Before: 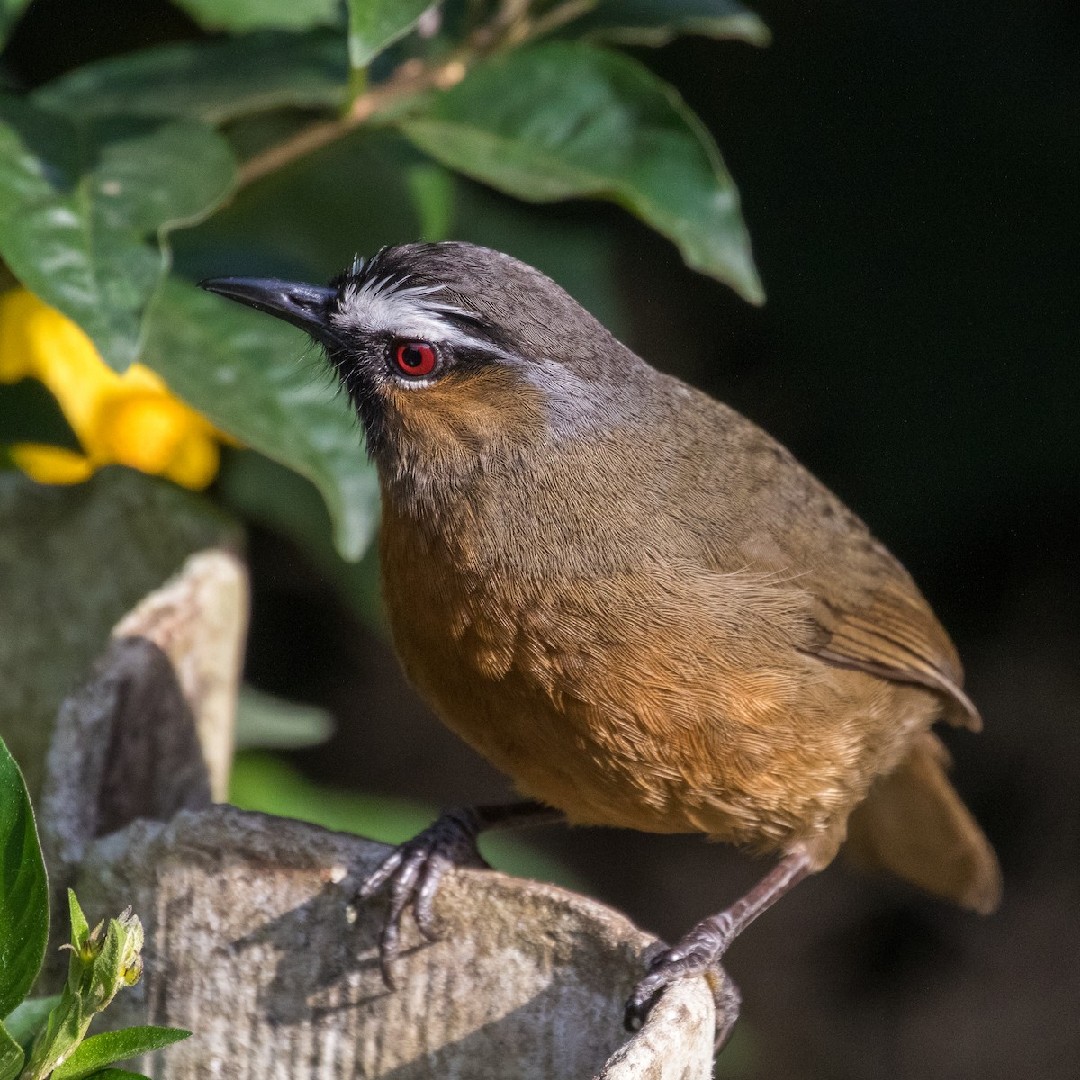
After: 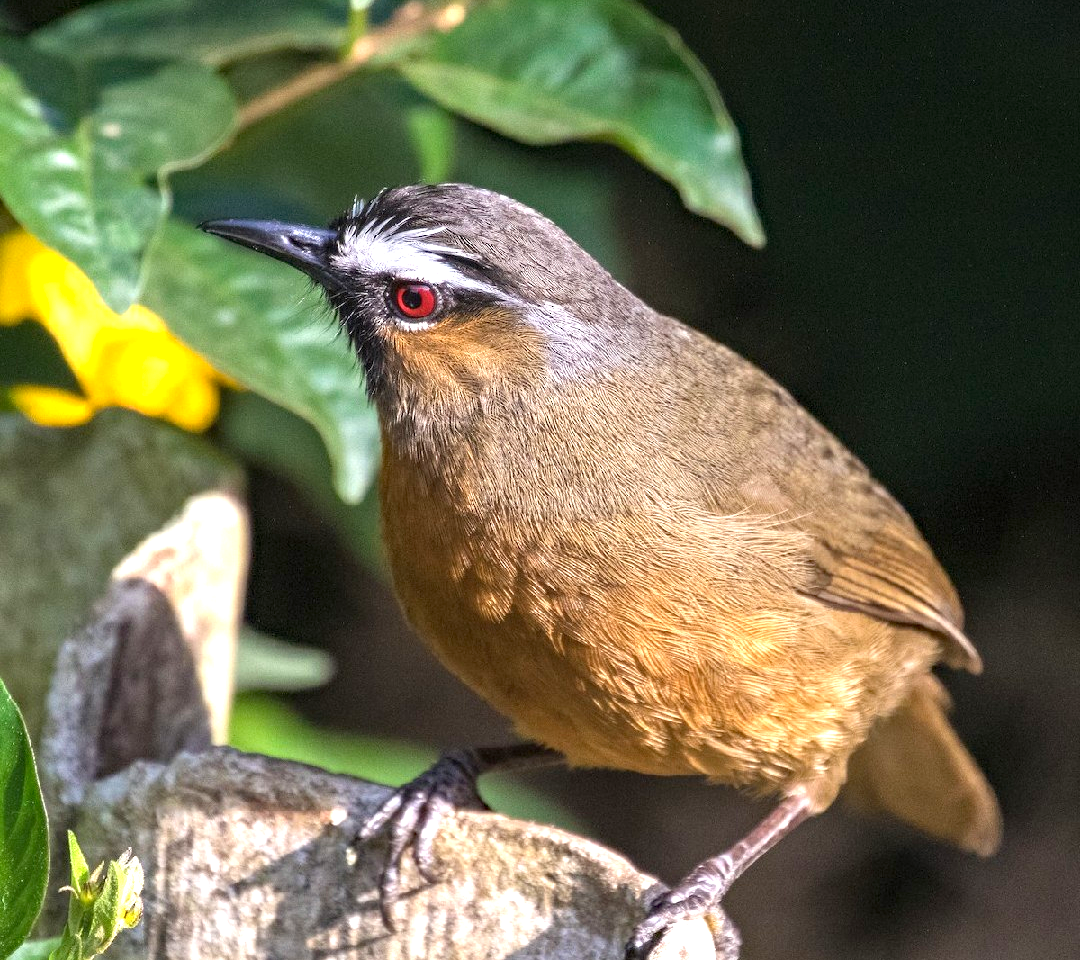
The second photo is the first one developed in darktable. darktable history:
exposure: black level correction 0, exposure 1.28 EV, compensate highlight preservation false
haze removal: compatibility mode true, adaptive false
crop and rotate: top 5.462%, bottom 5.635%
